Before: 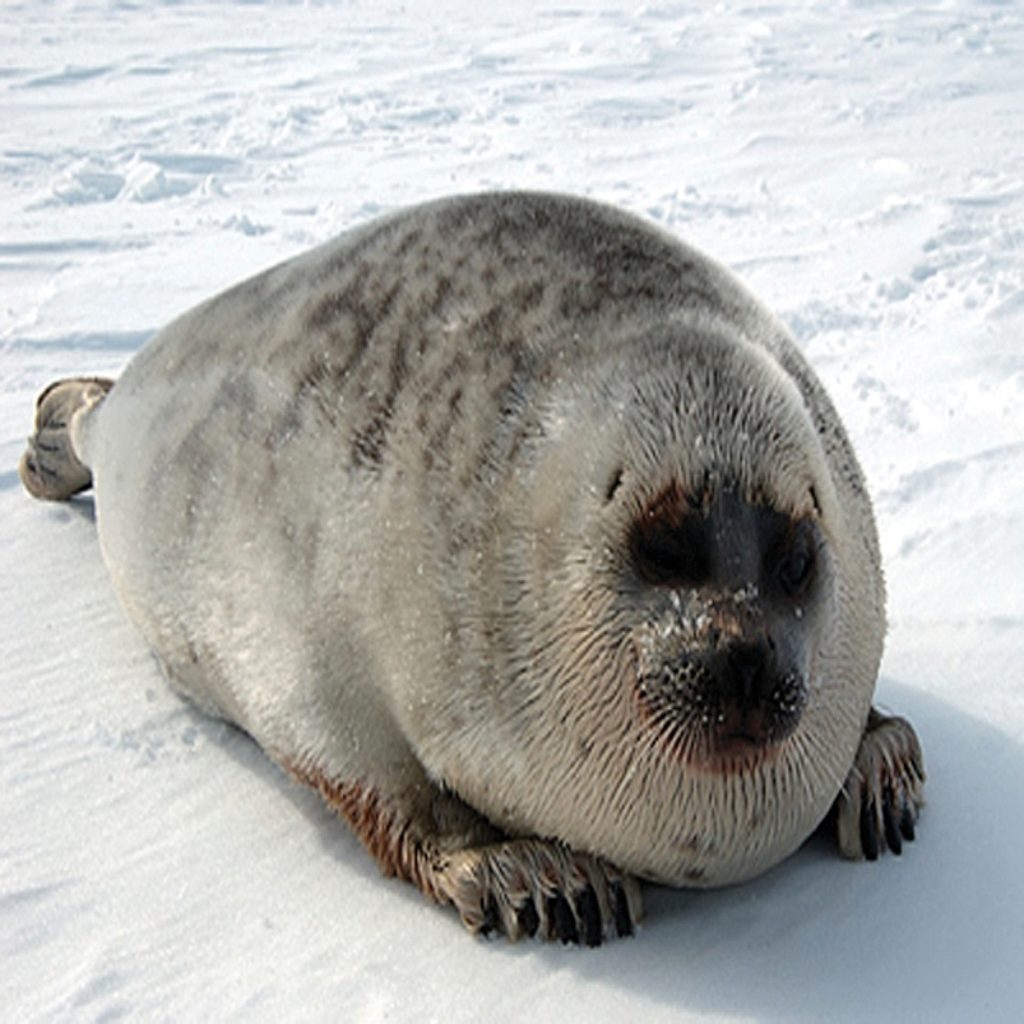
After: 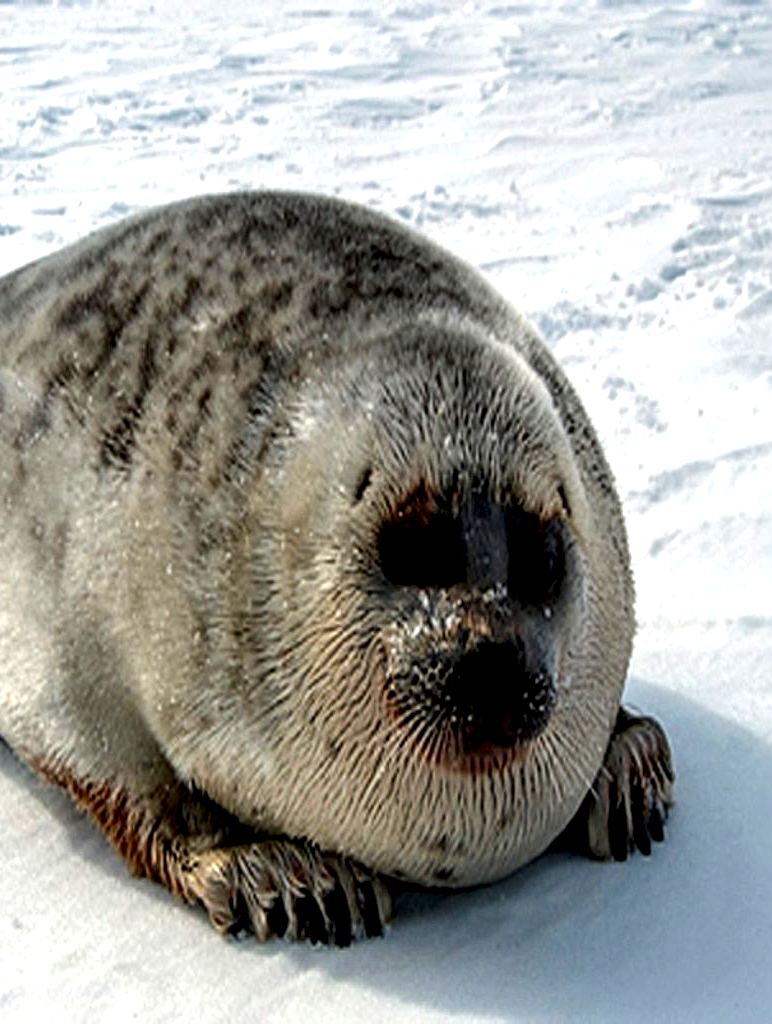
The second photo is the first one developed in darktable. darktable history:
crop and rotate: left 24.6%
color balance rgb: linear chroma grading › global chroma 15%, perceptual saturation grading › global saturation 30%
local contrast: highlights 19%, detail 186%
